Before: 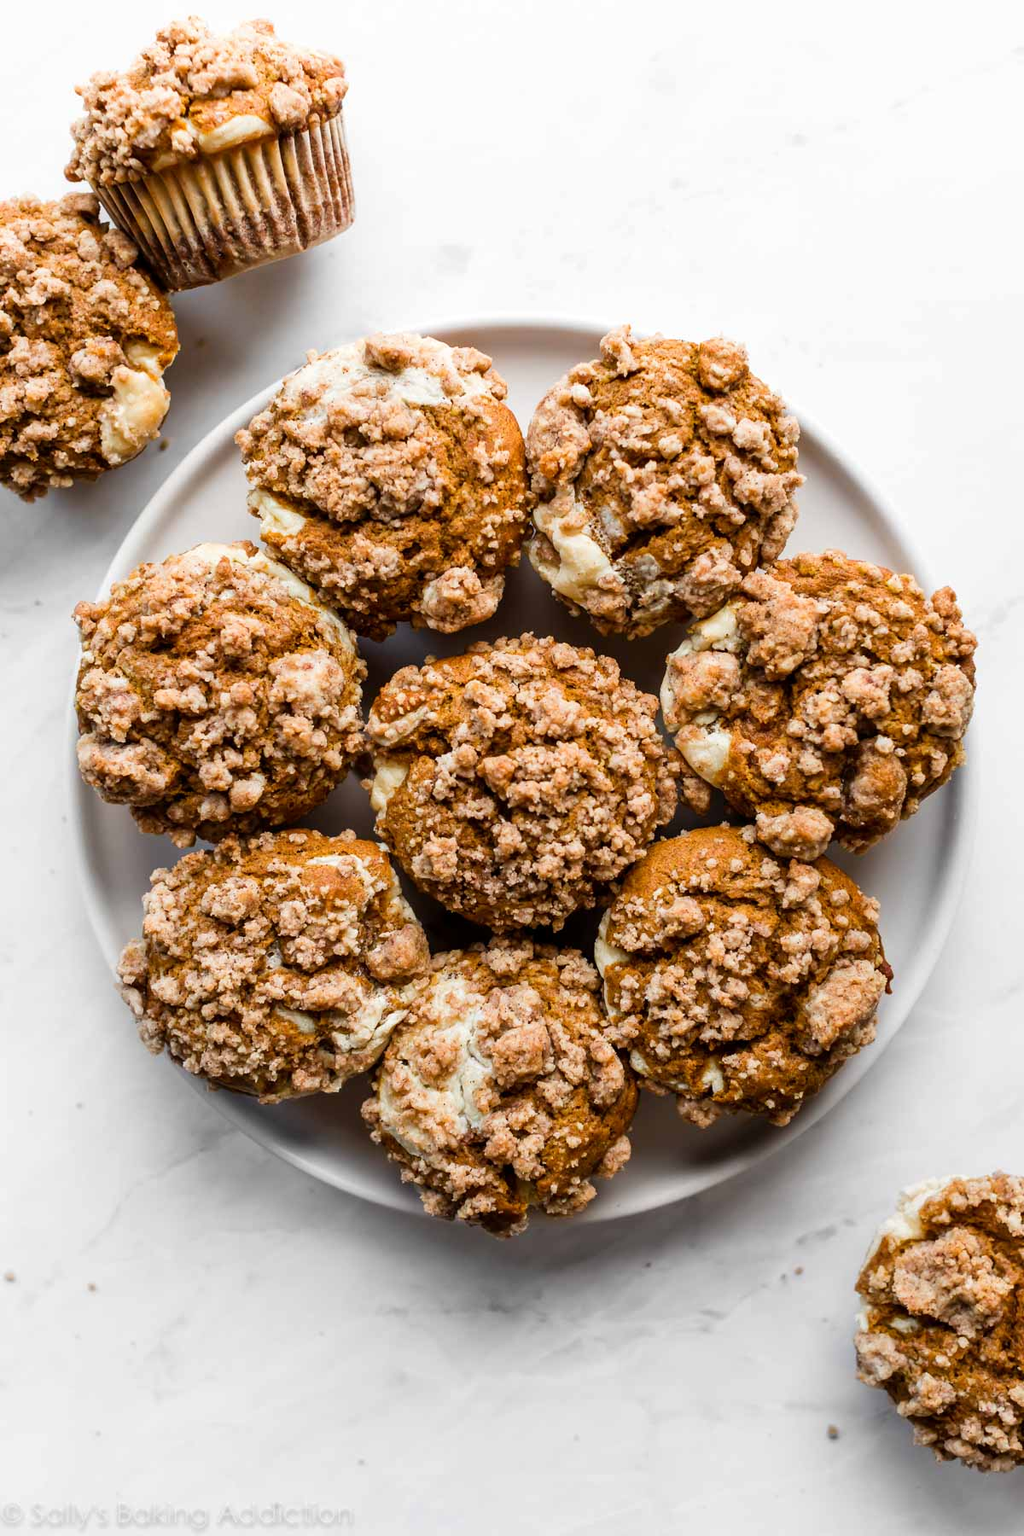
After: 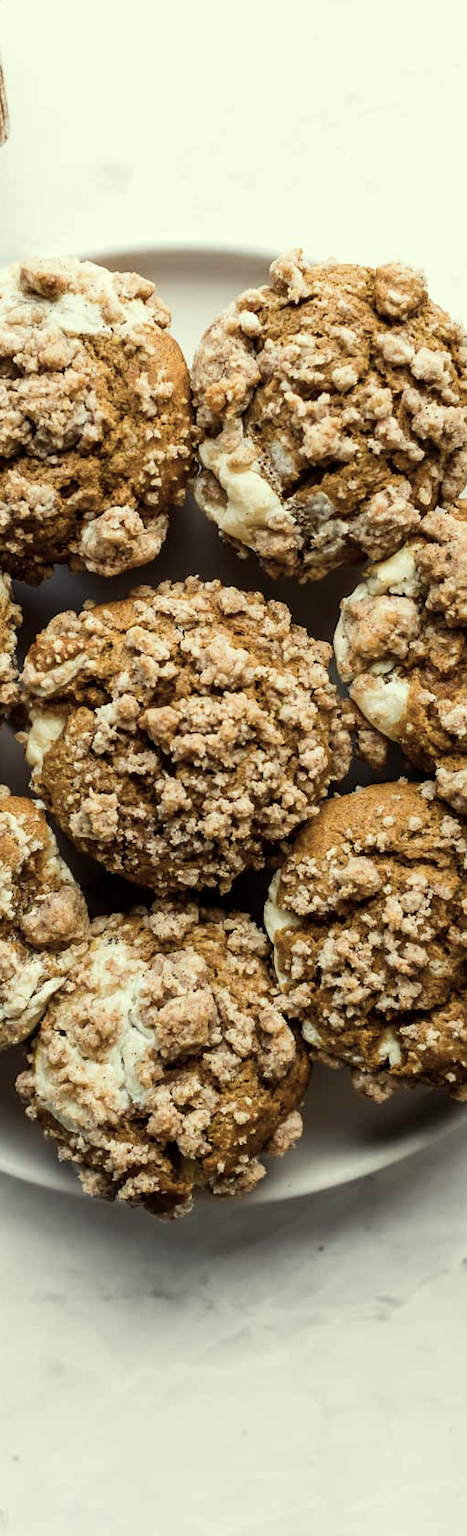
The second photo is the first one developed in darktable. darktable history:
crop: left 33.908%, top 5.977%, right 23.108%
color correction: highlights a* -5.83, highlights b* 10.67
contrast brightness saturation: contrast 0.099, saturation -0.355
